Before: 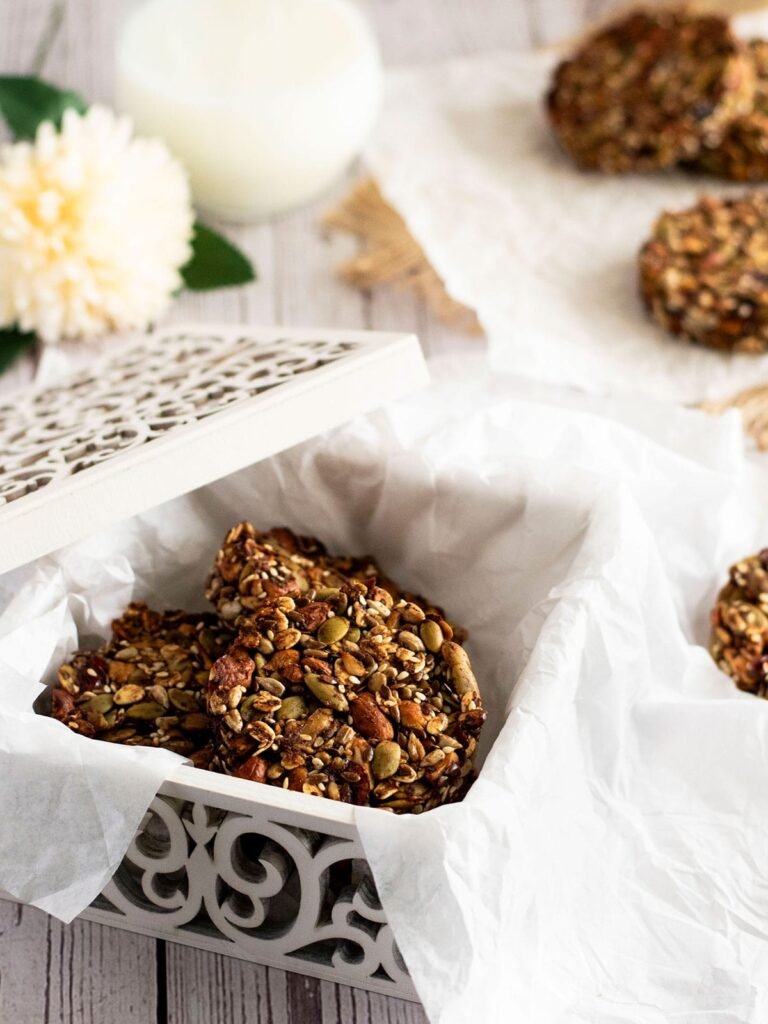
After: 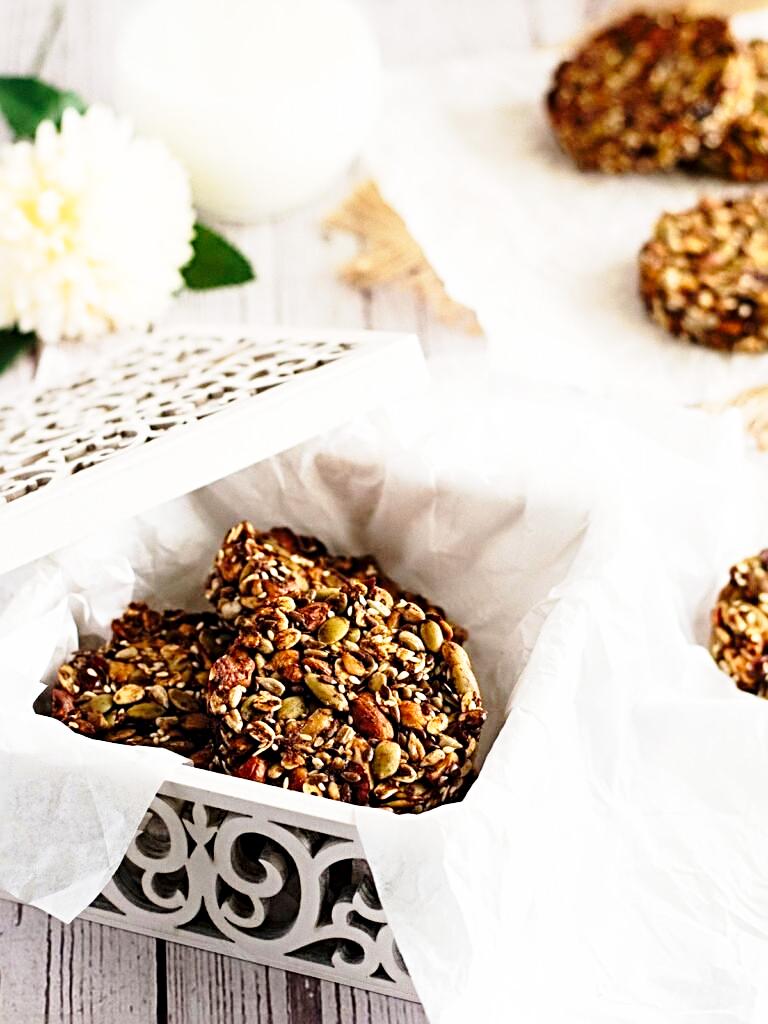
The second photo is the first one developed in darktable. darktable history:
base curve: curves: ch0 [(0, 0) (0.028, 0.03) (0.121, 0.232) (0.46, 0.748) (0.859, 0.968) (1, 1)], preserve colors none
sharpen: radius 3.953
